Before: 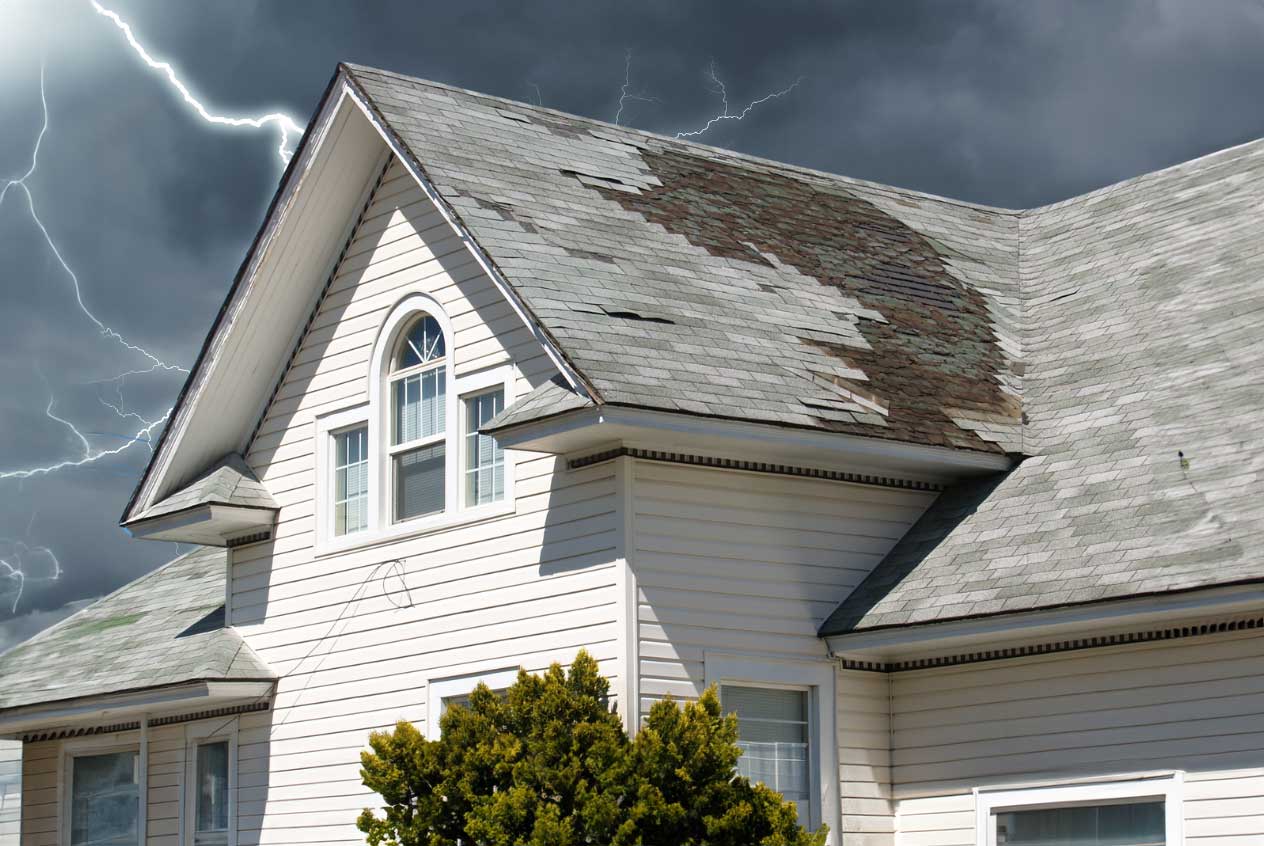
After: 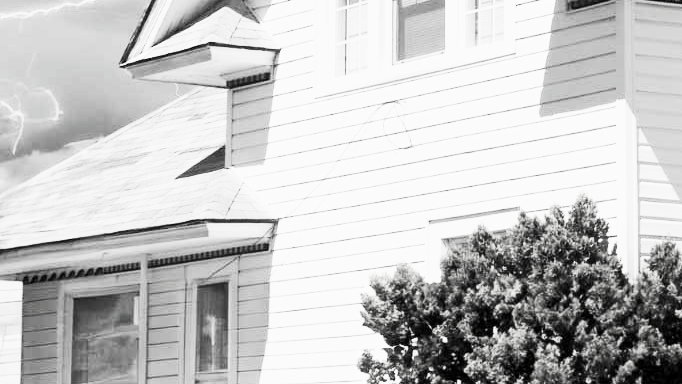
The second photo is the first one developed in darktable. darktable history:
filmic rgb: black relative exposure -8.84 EV, white relative exposure 4.98 EV, target black luminance 0%, hardness 3.79, latitude 66.65%, contrast 0.818, highlights saturation mix 10.23%, shadows ↔ highlights balance 20.67%, color science v6 (2022), iterations of high-quality reconstruction 10
crop and rotate: top 54.341%, right 46.025%, bottom 0.155%
exposure: black level correction 0, exposure 0.691 EV, compensate highlight preservation false
contrast brightness saturation: contrast 0.542, brightness 0.476, saturation -0.994
